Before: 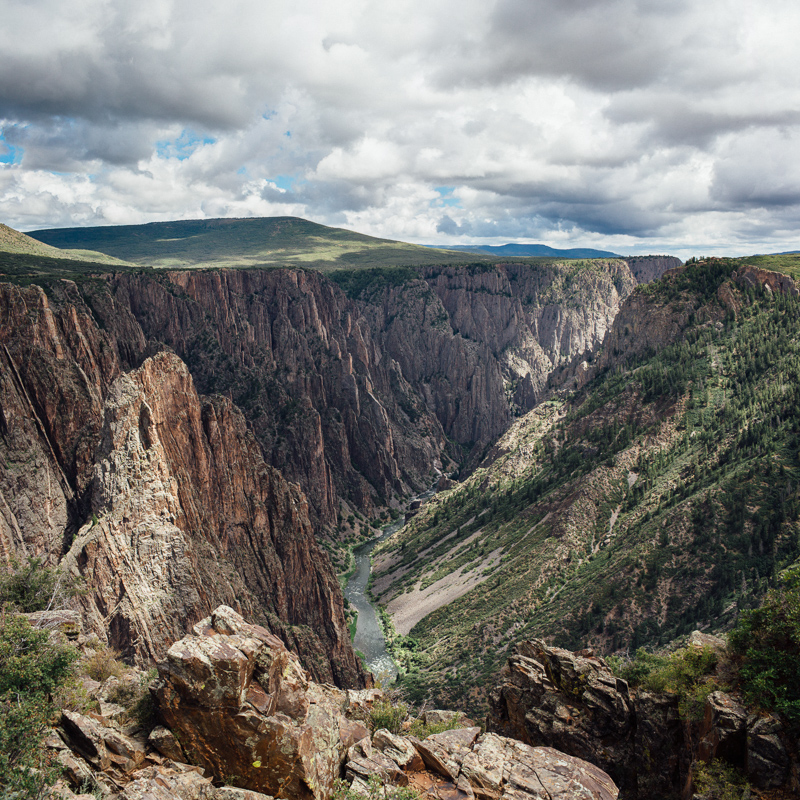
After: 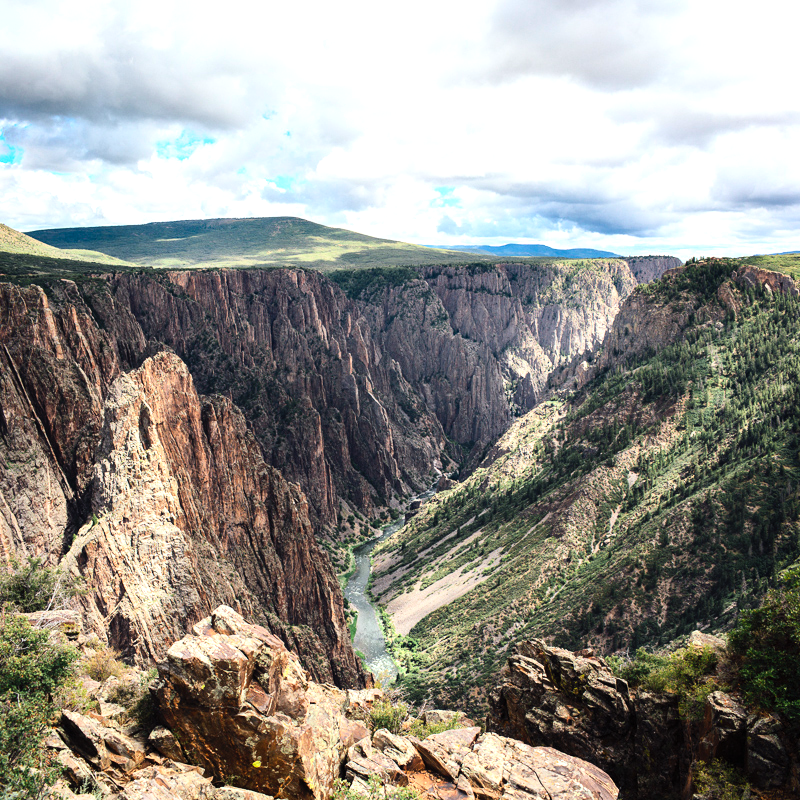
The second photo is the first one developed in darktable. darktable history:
contrast brightness saturation: contrast 0.205, brightness 0.167, saturation 0.222
tone equalizer: -8 EV -0.782 EV, -7 EV -0.701 EV, -6 EV -0.616 EV, -5 EV -0.387 EV, -3 EV 0.377 EV, -2 EV 0.6 EV, -1 EV 0.684 EV, +0 EV 0.725 EV, mask exposure compensation -0.494 EV
